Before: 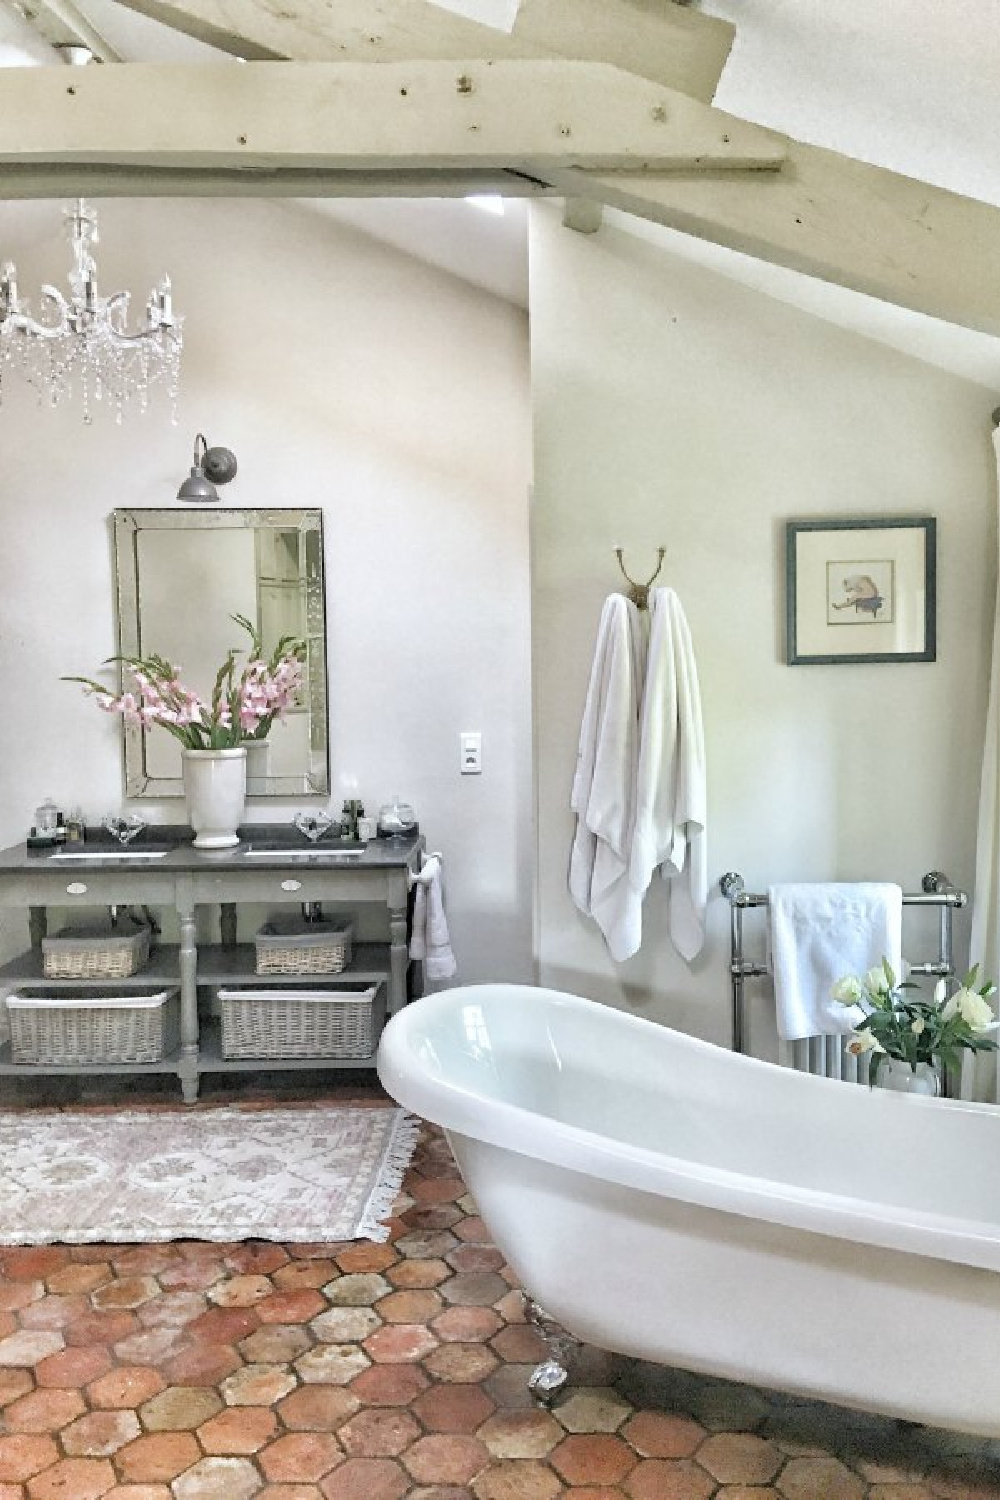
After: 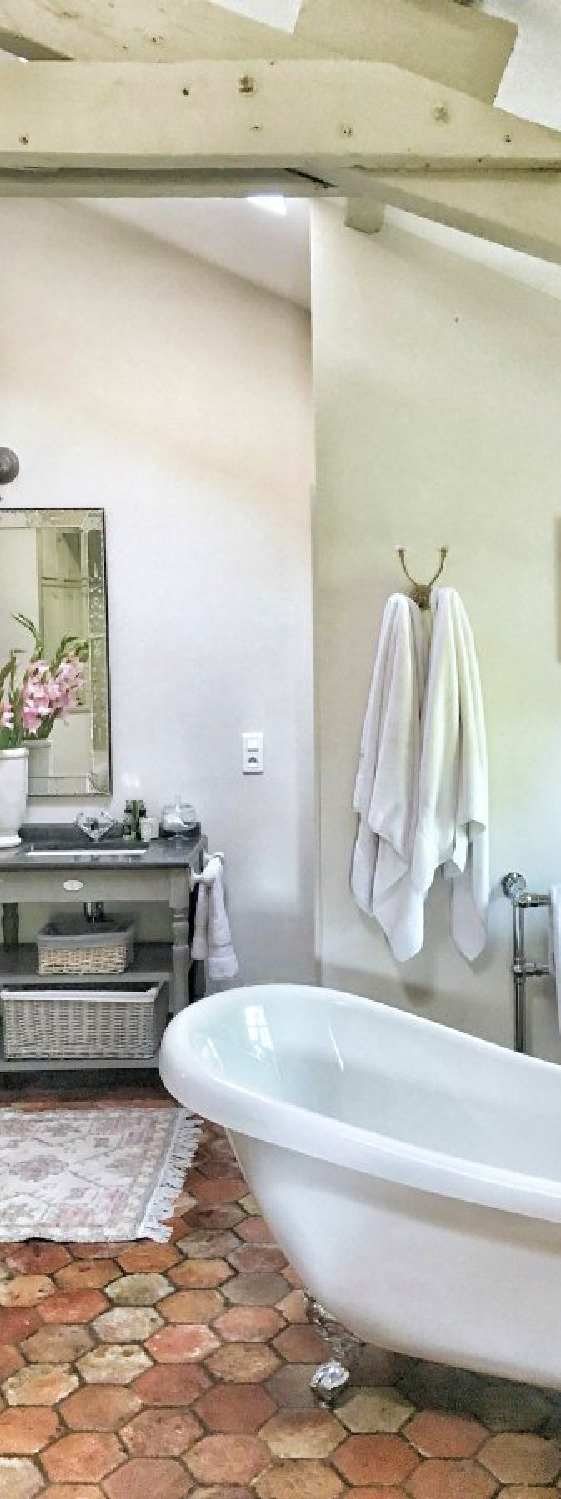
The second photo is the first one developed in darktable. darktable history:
crop: left 21.825%, right 21.976%, bottom 0.009%
velvia: on, module defaults
